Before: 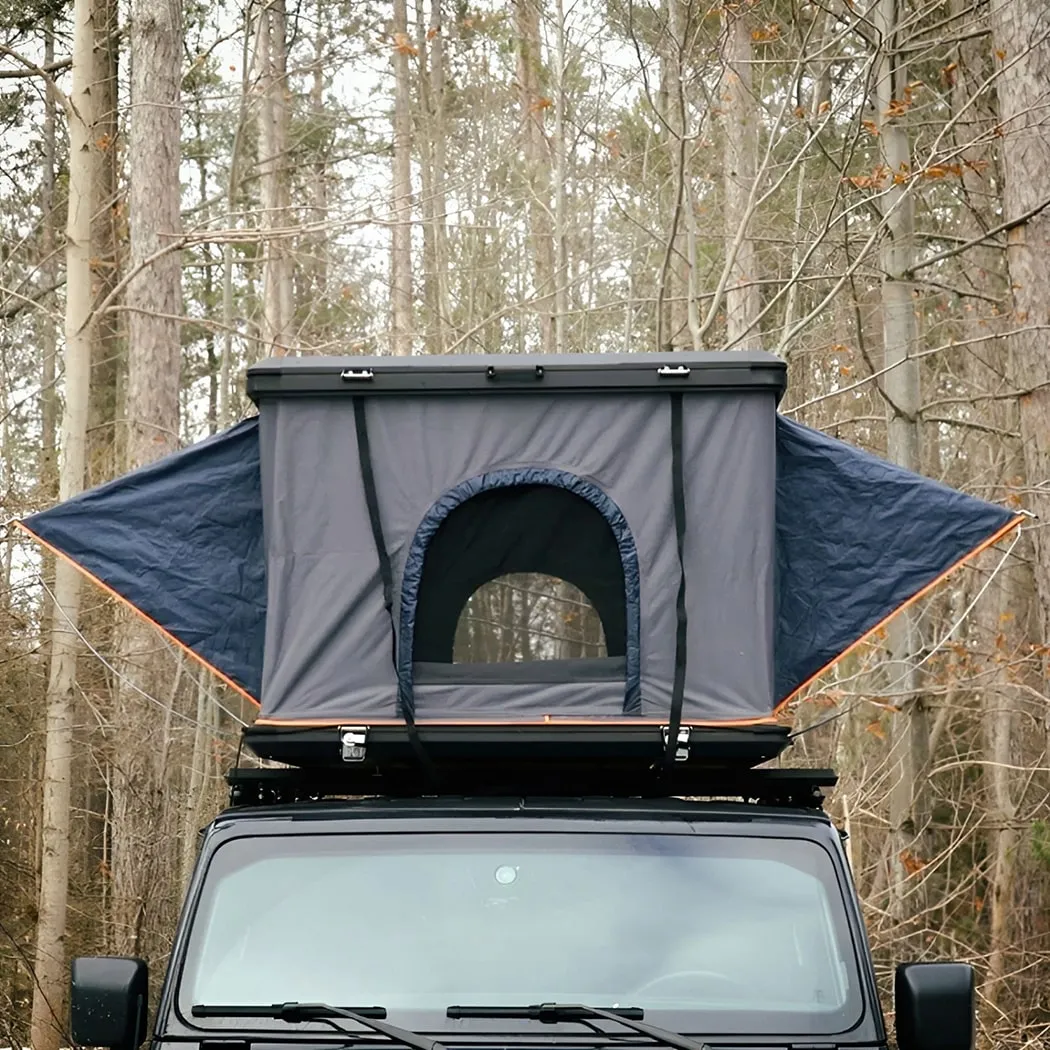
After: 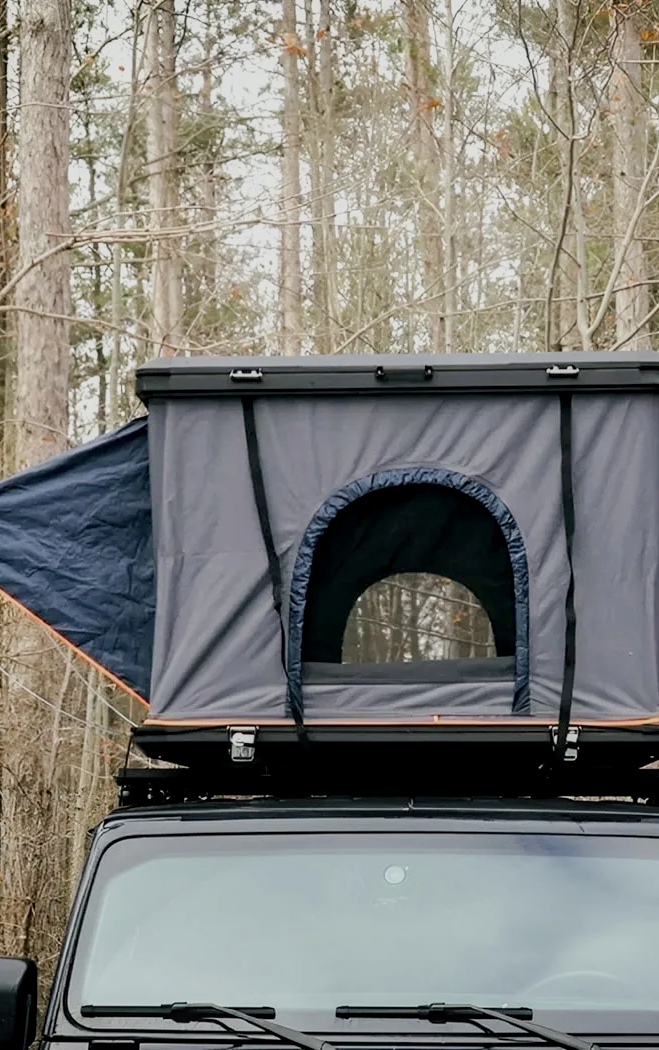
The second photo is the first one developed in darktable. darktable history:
local contrast: detail 130%
filmic rgb: black relative exposure -16 EV, white relative exposure 4.97 EV, hardness 6.25
crop: left 10.644%, right 26.528%
